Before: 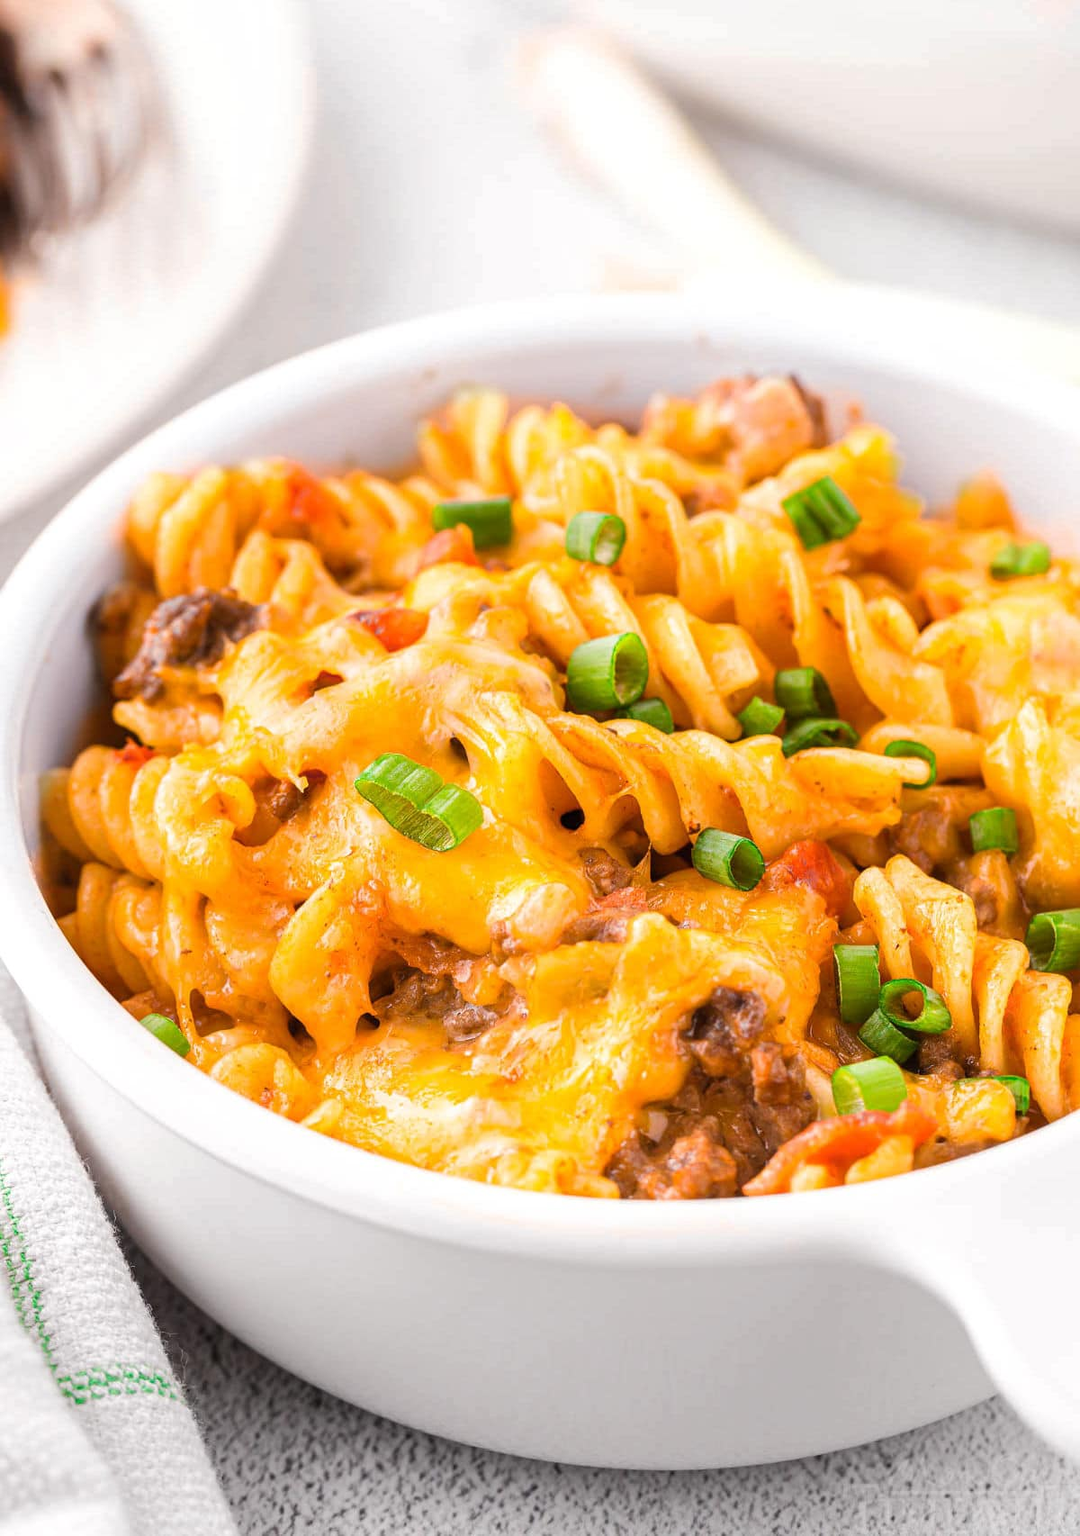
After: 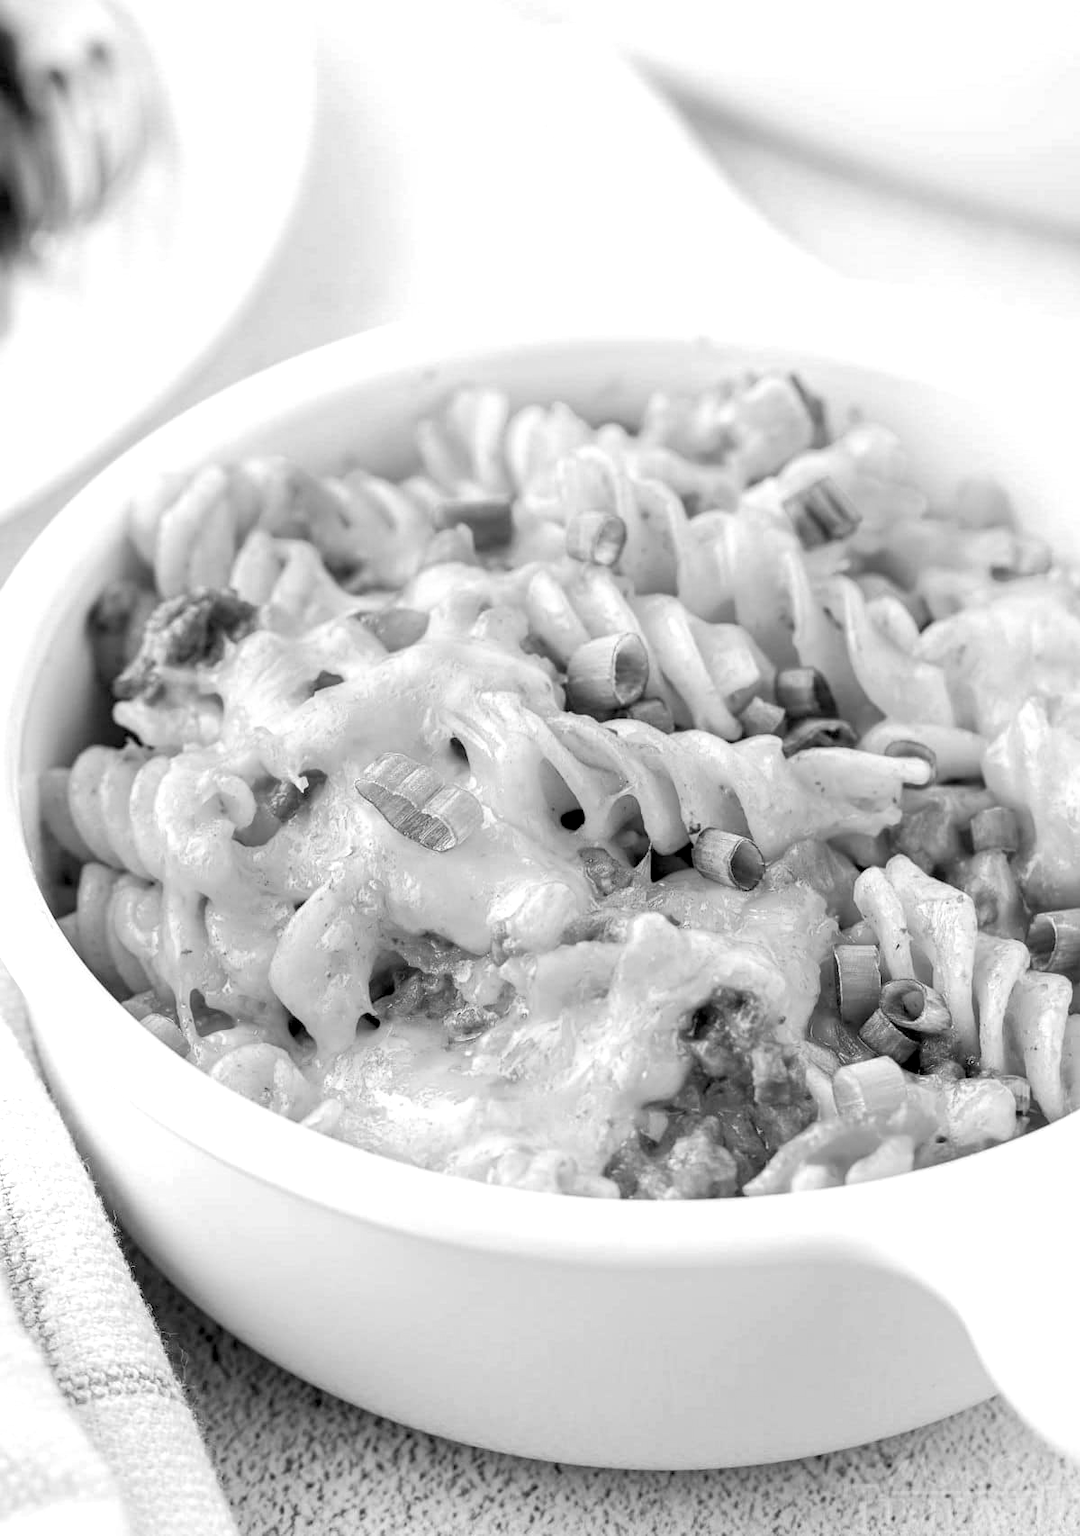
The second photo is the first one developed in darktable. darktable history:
monochrome: on, module defaults
rgb levels: levels [[0.01, 0.419, 0.839], [0, 0.5, 1], [0, 0.5, 1]]
